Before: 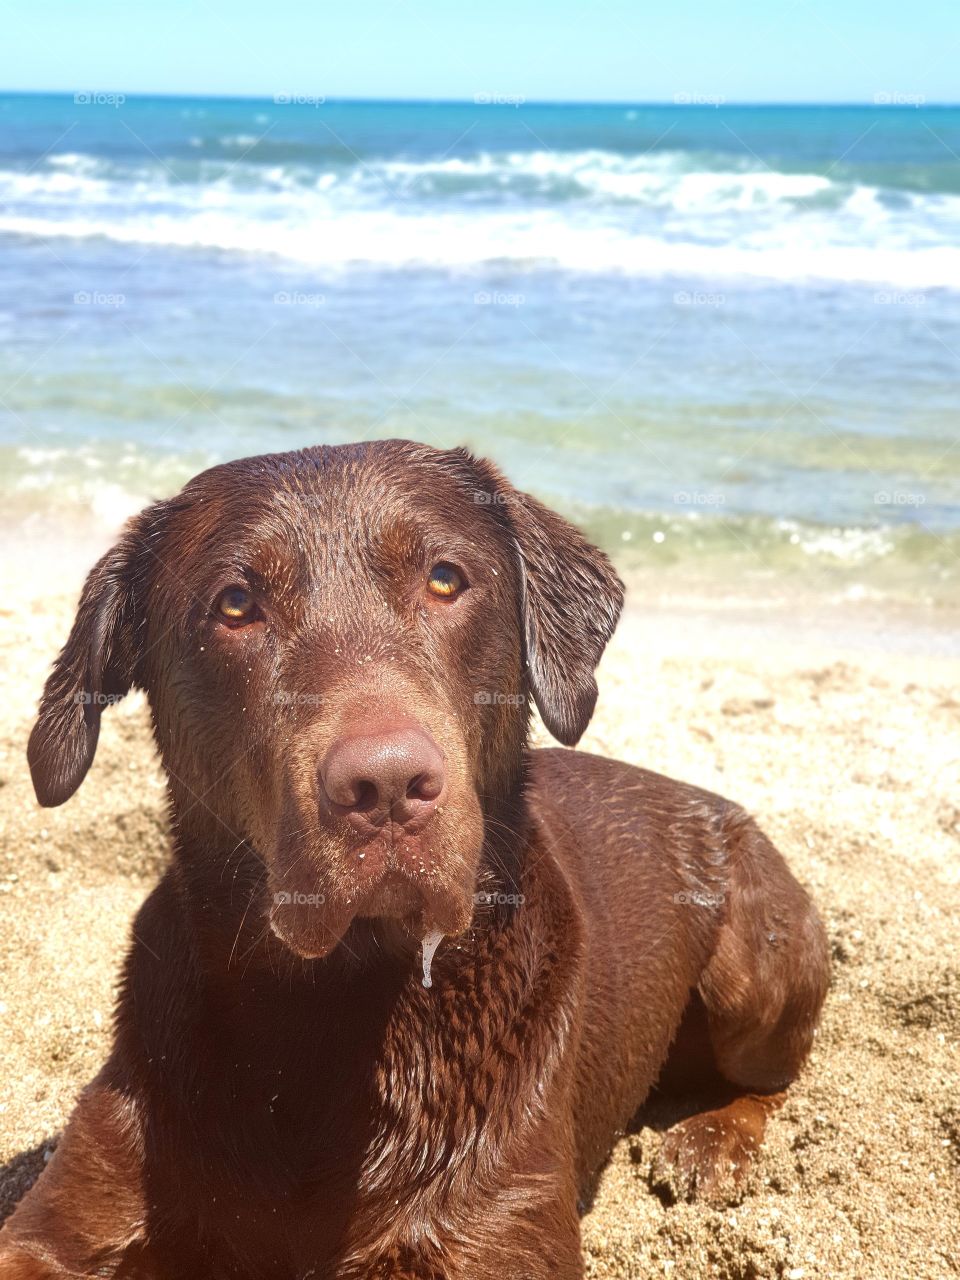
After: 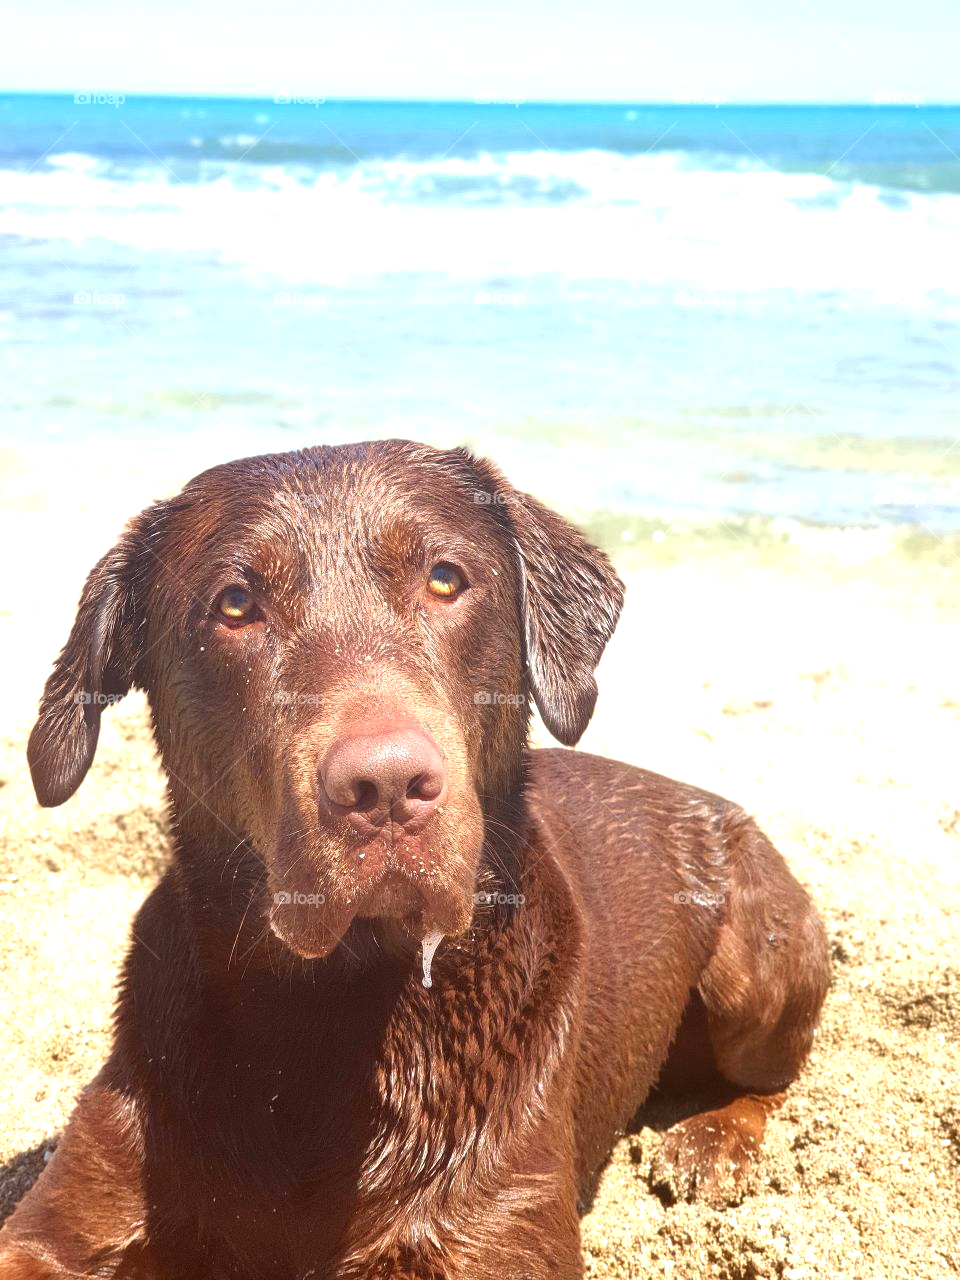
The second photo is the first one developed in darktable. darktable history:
exposure: black level correction 0, exposure 0.701 EV, compensate highlight preservation false
